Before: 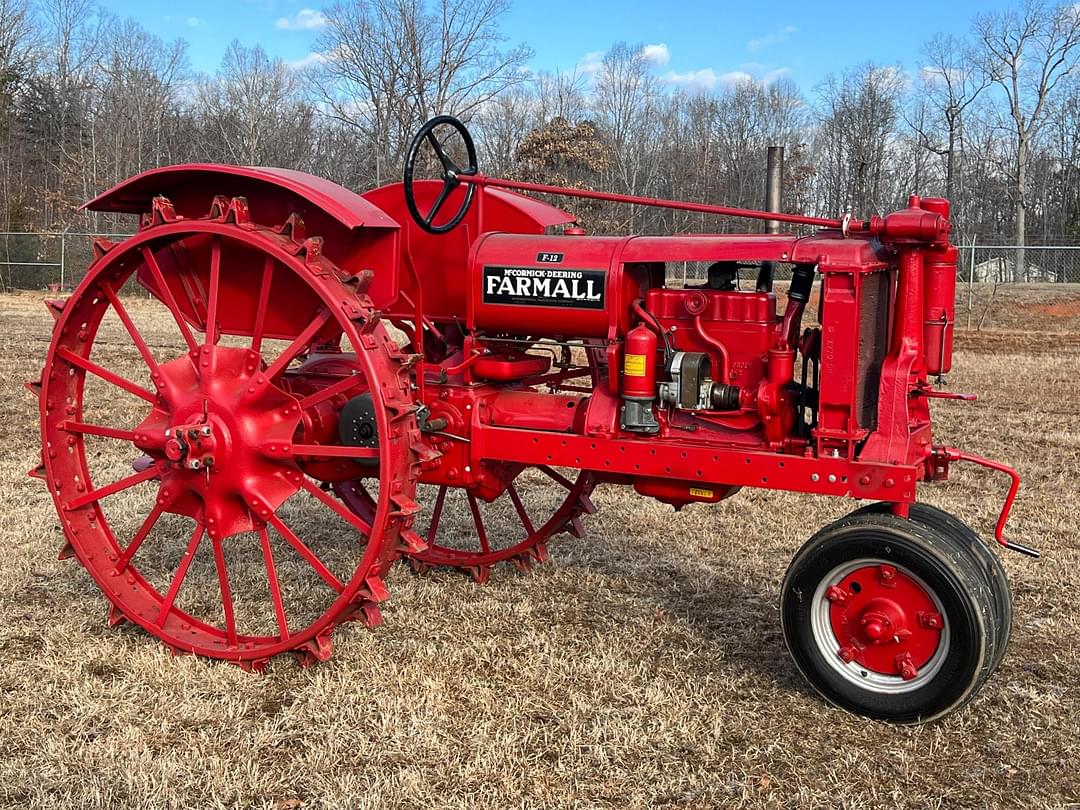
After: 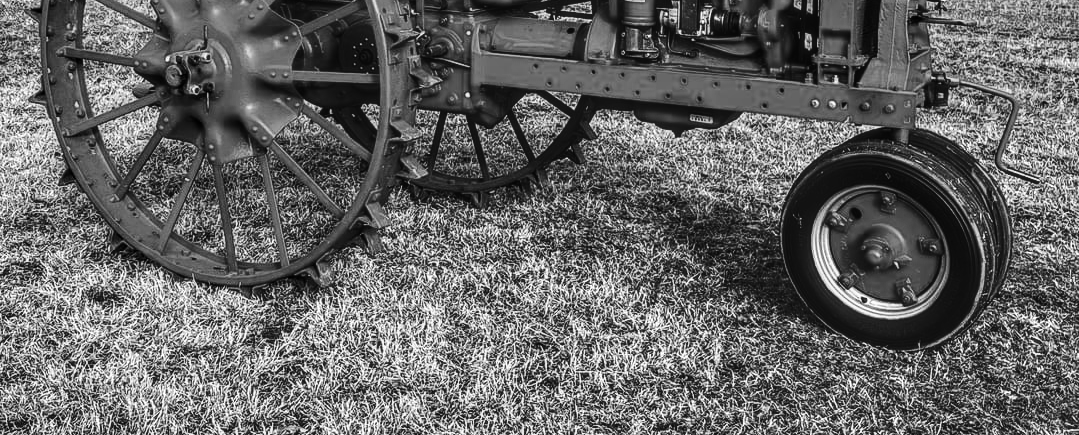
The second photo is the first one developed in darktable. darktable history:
white balance: red 0.983, blue 1.036
tone curve: curves: ch0 [(0, 0) (0.003, 0.016) (0.011, 0.016) (0.025, 0.016) (0.044, 0.016) (0.069, 0.016) (0.1, 0.026) (0.136, 0.047) (0.177, 0.088) (0.224, 0.14) (0.277, 0.2) (0.335, 0.276) (0.399, 0.37) (0.468, 0.47) (0.543, 0.583) (0.623, 0.698) (0.709, 0.779) (0.801, 0.858) (0.898, 0.929) (1, 1)], preserve colors none
crop and rotate: top 46.237%
monochrome: a 14.95, b -89.96
color balance rgb: perceptual saturation grading › global saturation 20%, global vibrance 20%
local contrast: detail 154%
rgb curve: curves: ch0 [(0, 0.186) (0.314, 0.284) (0.775, 0.708) (1, 1)], compensate middle gray true, preserve colors none
contrast brightness saturation: contrast 0.15, brightness 0.05
